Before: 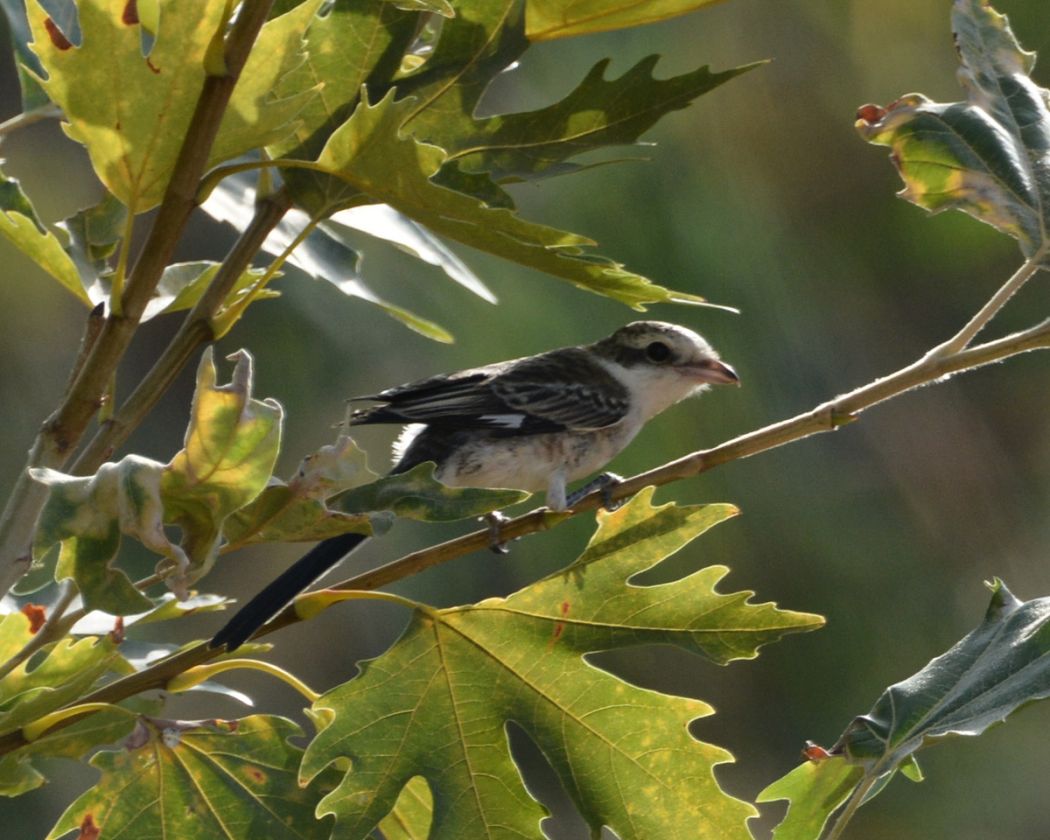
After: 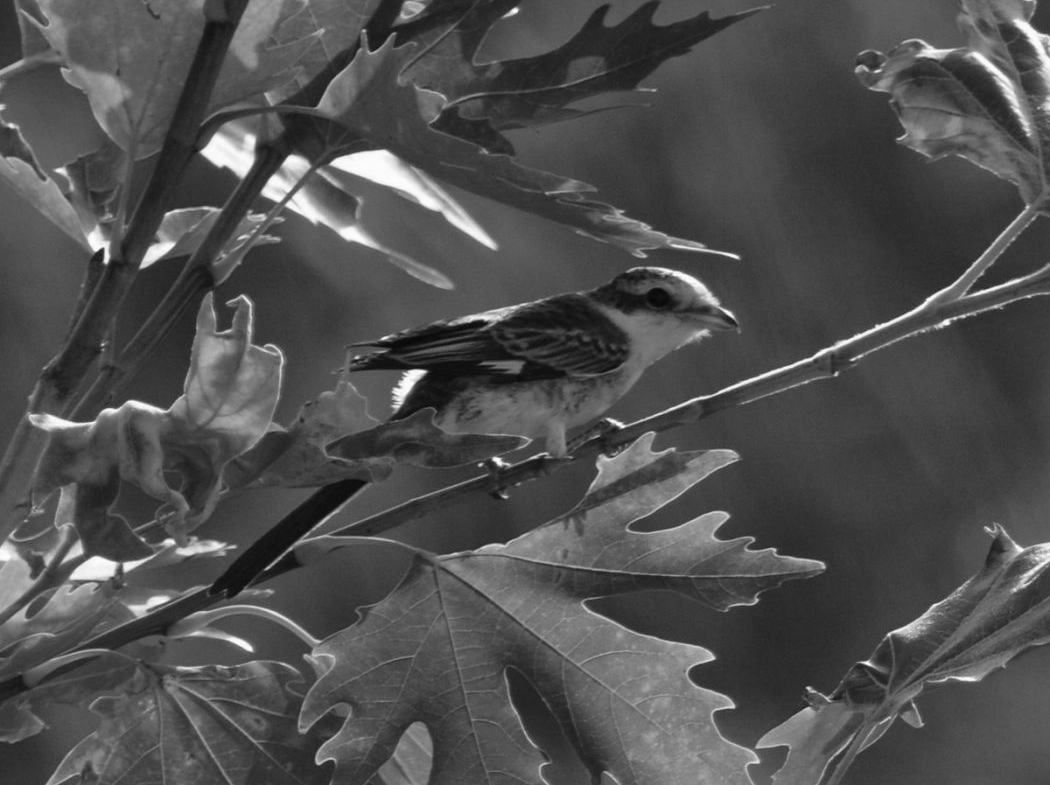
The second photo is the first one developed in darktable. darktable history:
color calibration: output gray [0.246, 0.254, 0.501, 0], gray › normalize channels true, illuminant as shot in camera, x 0.358, y 0.373, temperature 4628.91 K, gamut compression 0.017
crop and rotate: top 6.461%
velvia: on, module defaults
